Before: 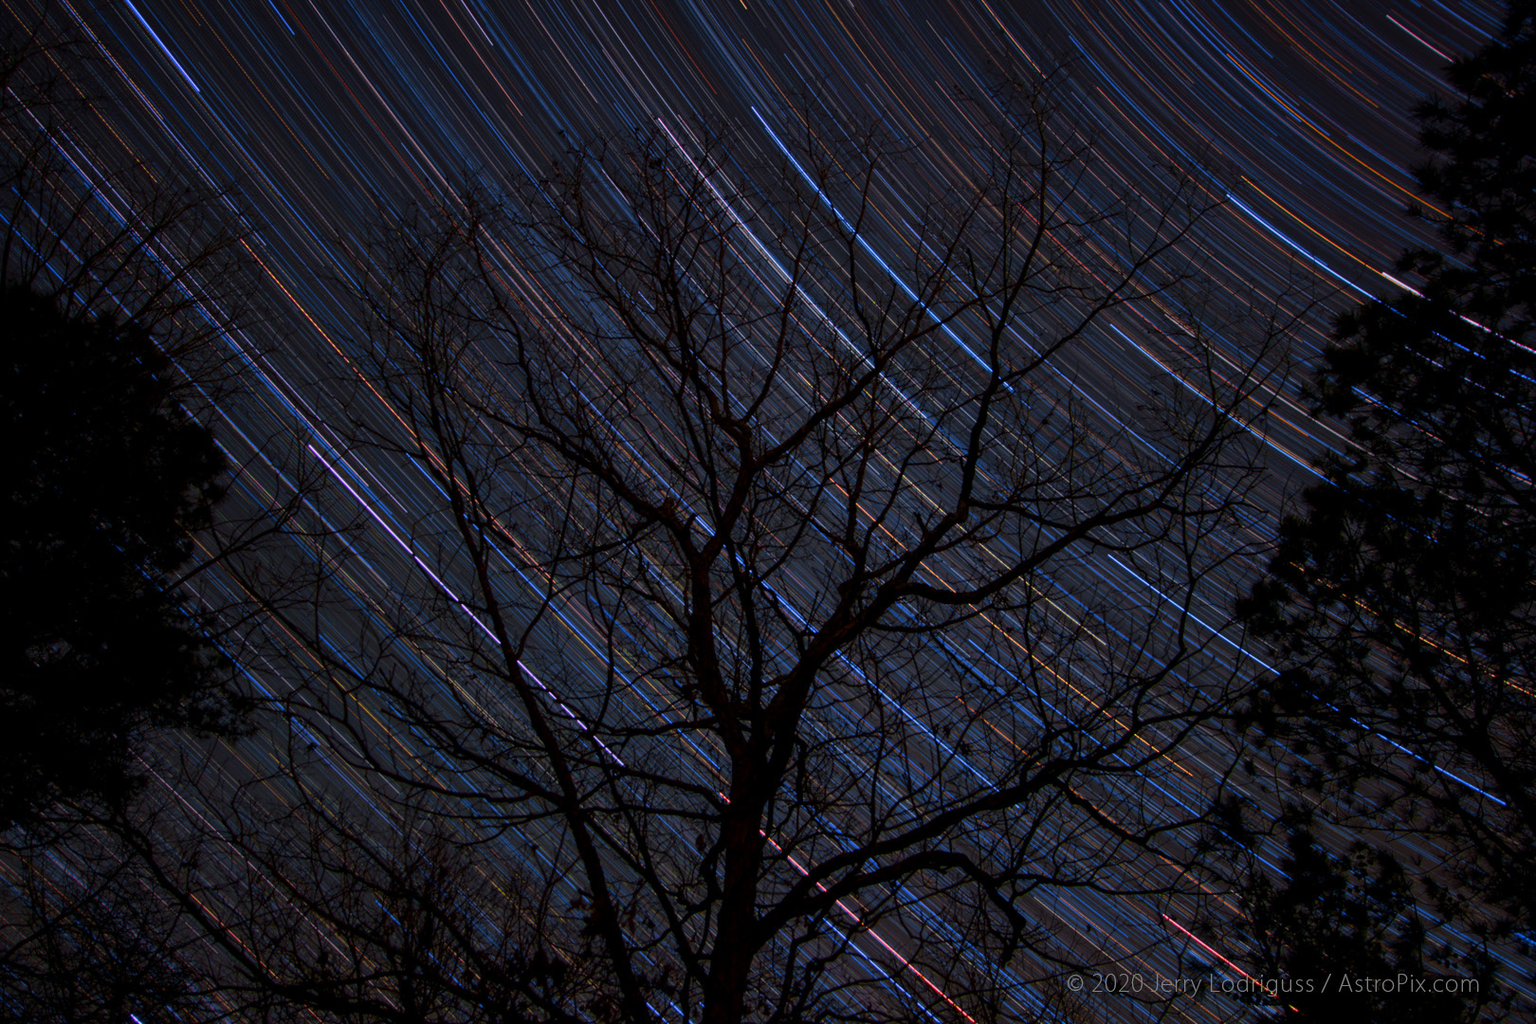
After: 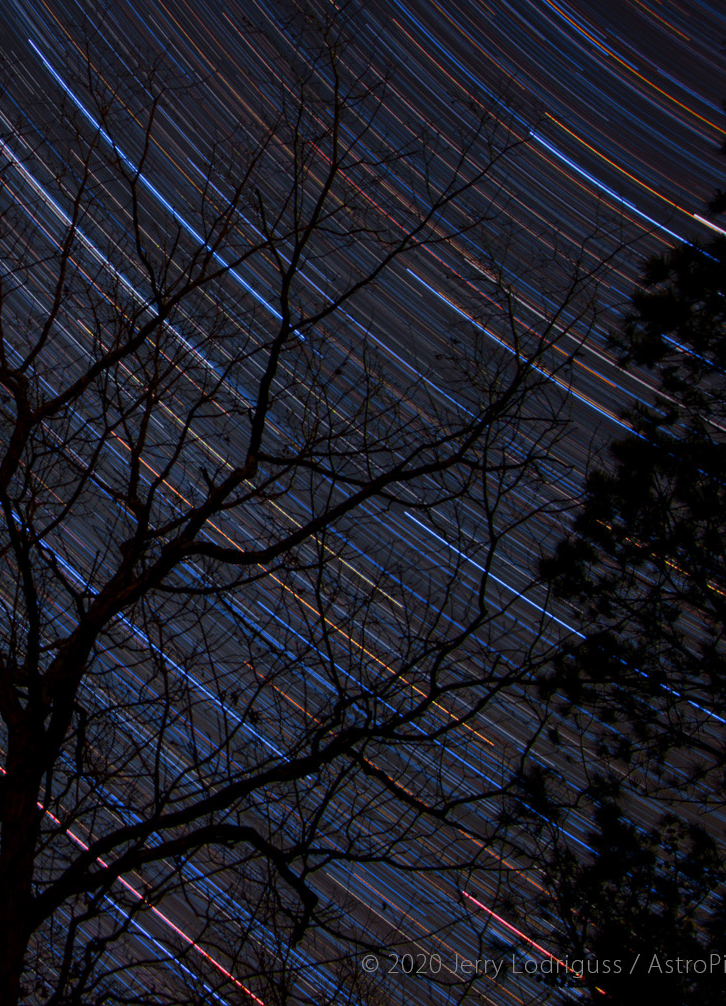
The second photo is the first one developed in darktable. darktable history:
crop: left 47.192%, top 6.826%, right 7.933%
